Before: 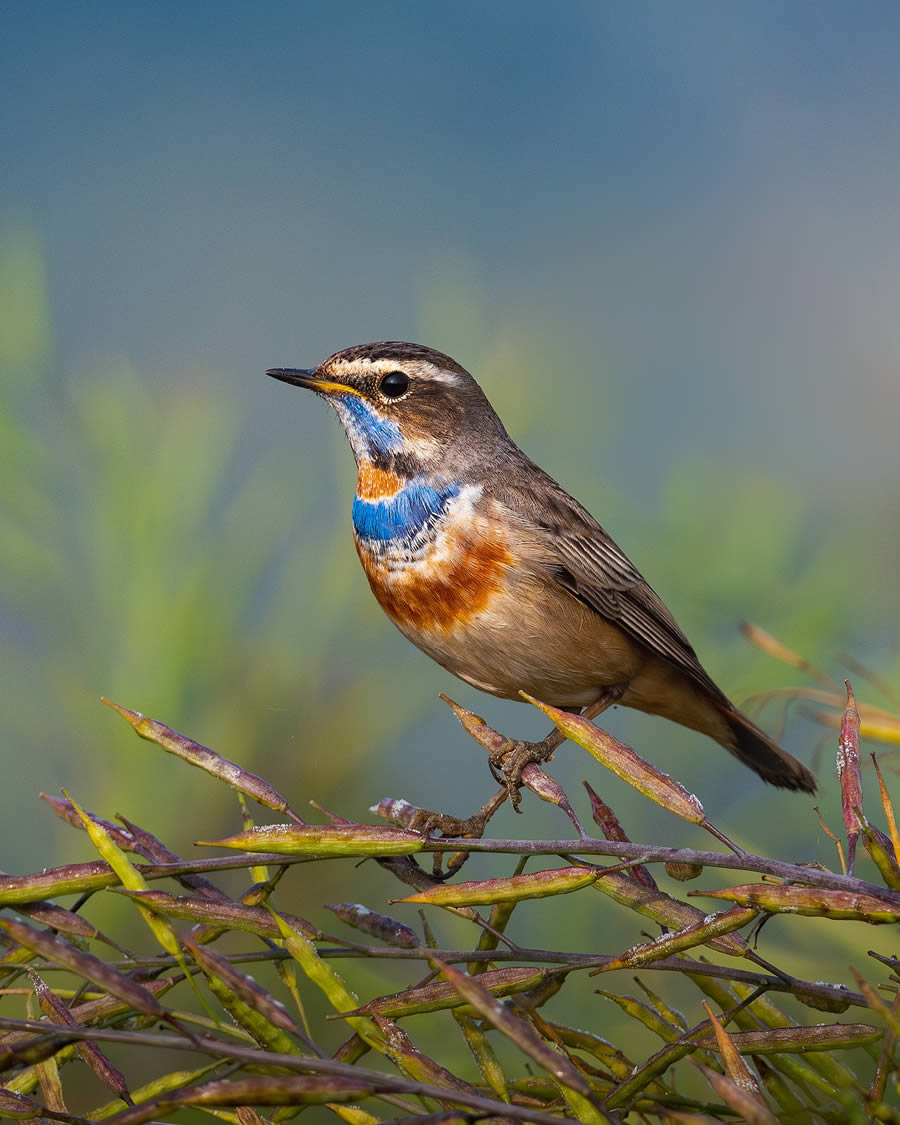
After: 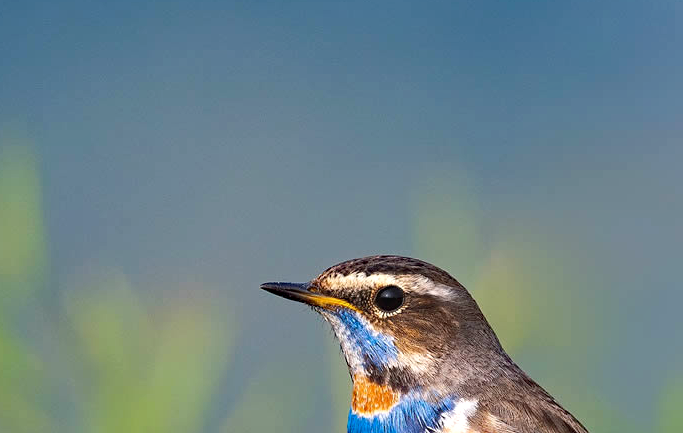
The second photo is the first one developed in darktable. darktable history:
crop: left 0.556%, top 7.651%, right 23.473%, bottom 53.772%
exposure: black level correction 0, exposure 0.2 EV, compensate exposure bias true, compensate highlight preservation false
haze removal: compatibility mode true, adaptive false
